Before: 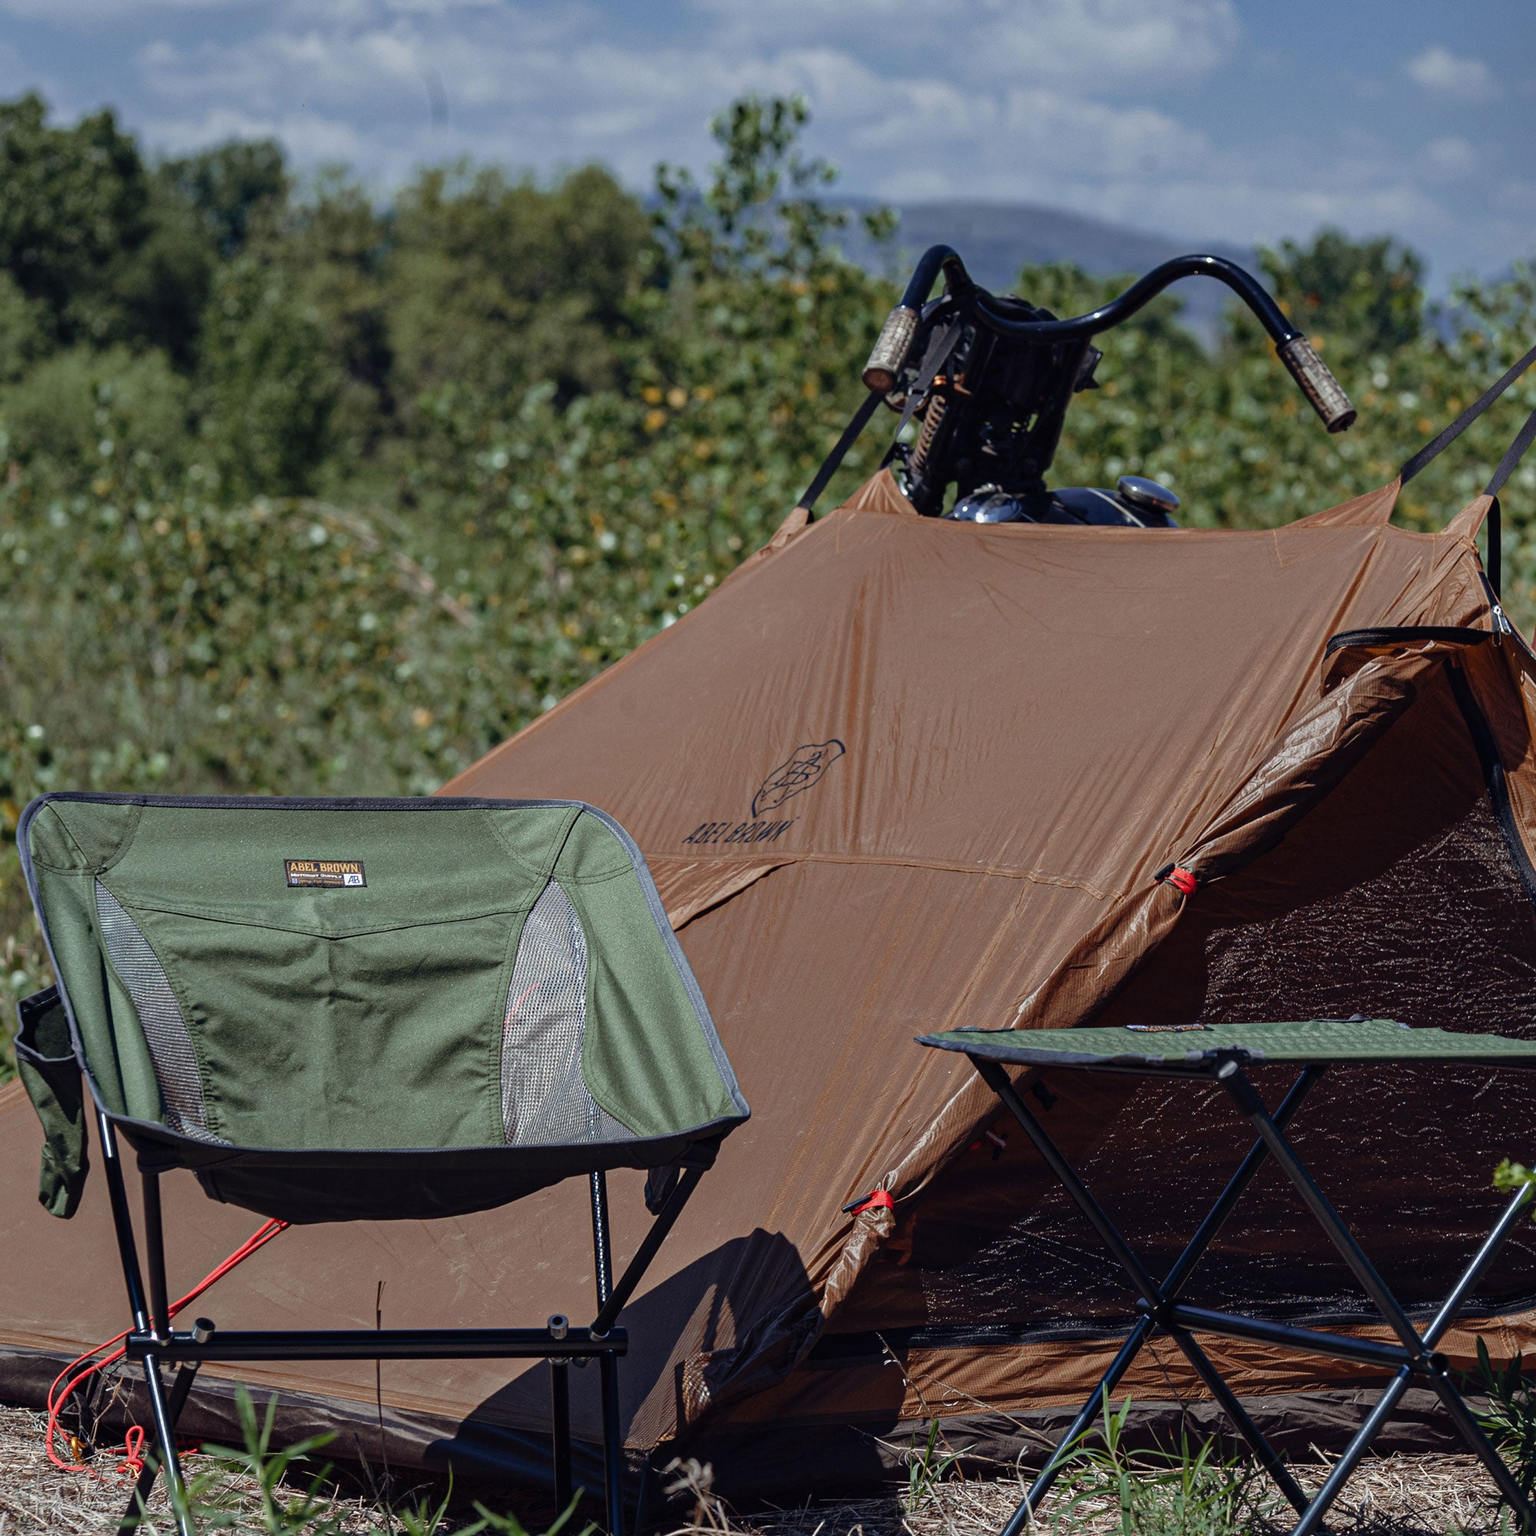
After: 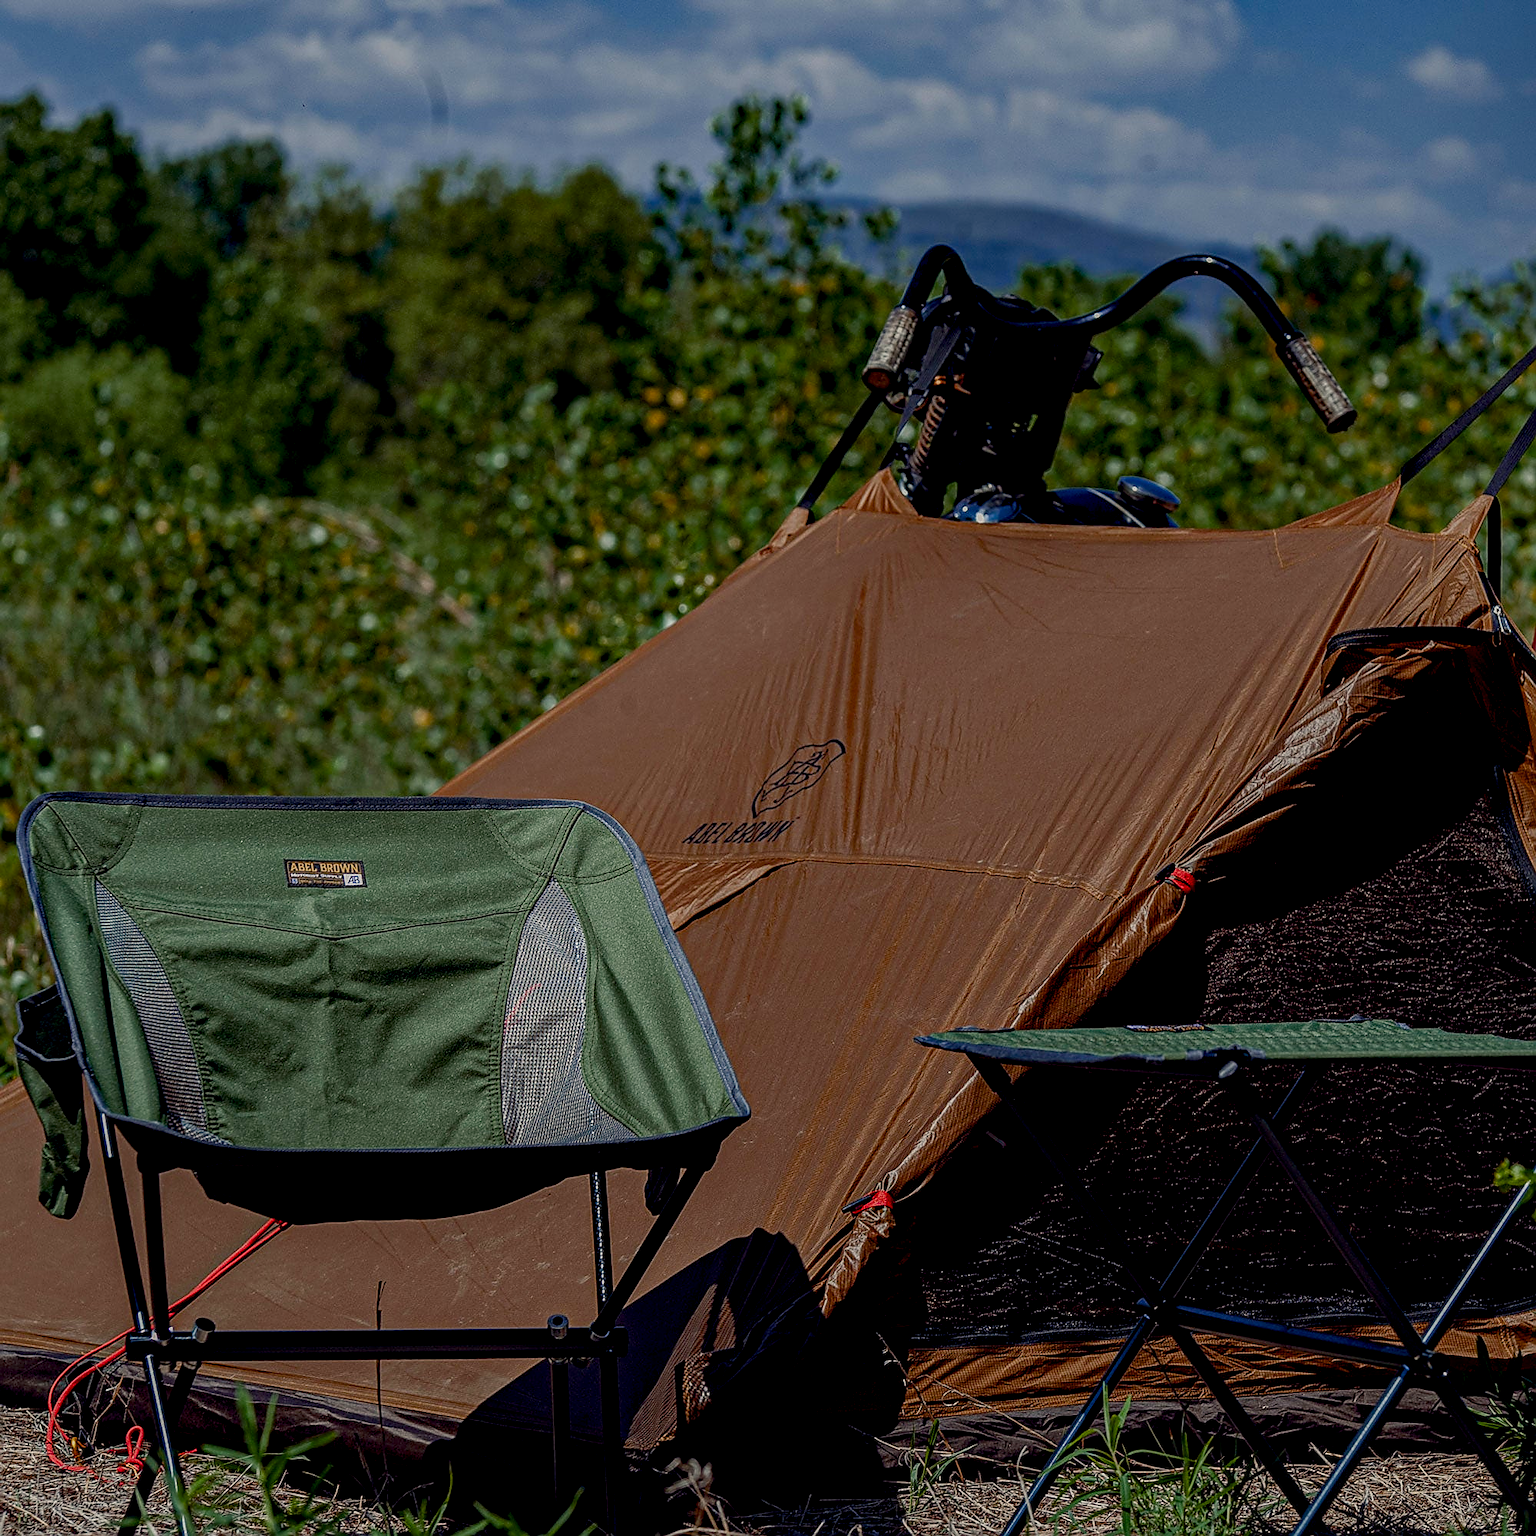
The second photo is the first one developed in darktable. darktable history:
exposure: black level correction 0, exposure -0.766 EV, compensate highlight preservation false
local contrast: highlights 0%, shadows 0%, detail 133%
contrast brightness saturation: contrast 0.15, brightness -0.01, saturation 0.1
sharpen: radius 1.4, amount 1.25, threshold 0.7
color balance rgb: shadows lift › chroma 1%, shadows lift › hue 240.84°, highlights gain › chroma 2%, highlights gain › hue 73.2°, global offset › luminance -0.5%, perceptual saturation grading › global saturation 20%, perceptual saturation grading › highlights -25%, perceptual saturation grading › shadows 50%, global vibrance 15%
